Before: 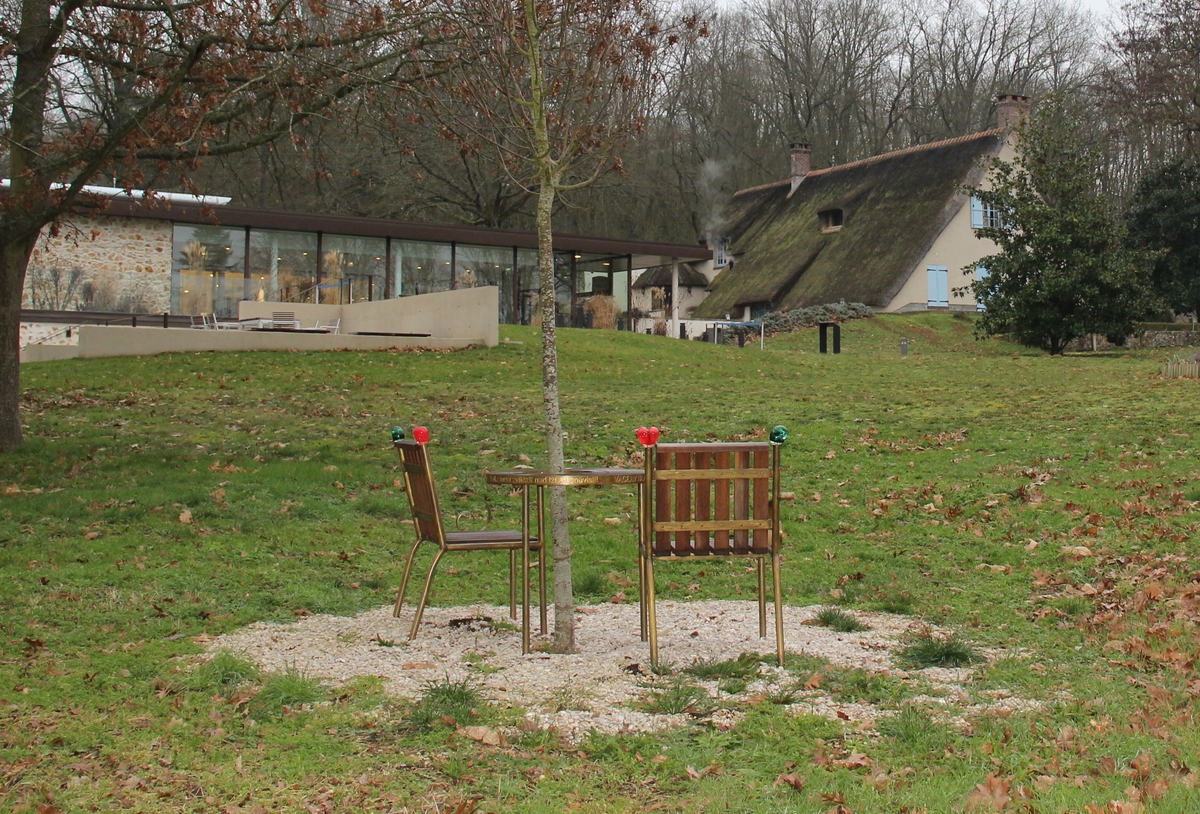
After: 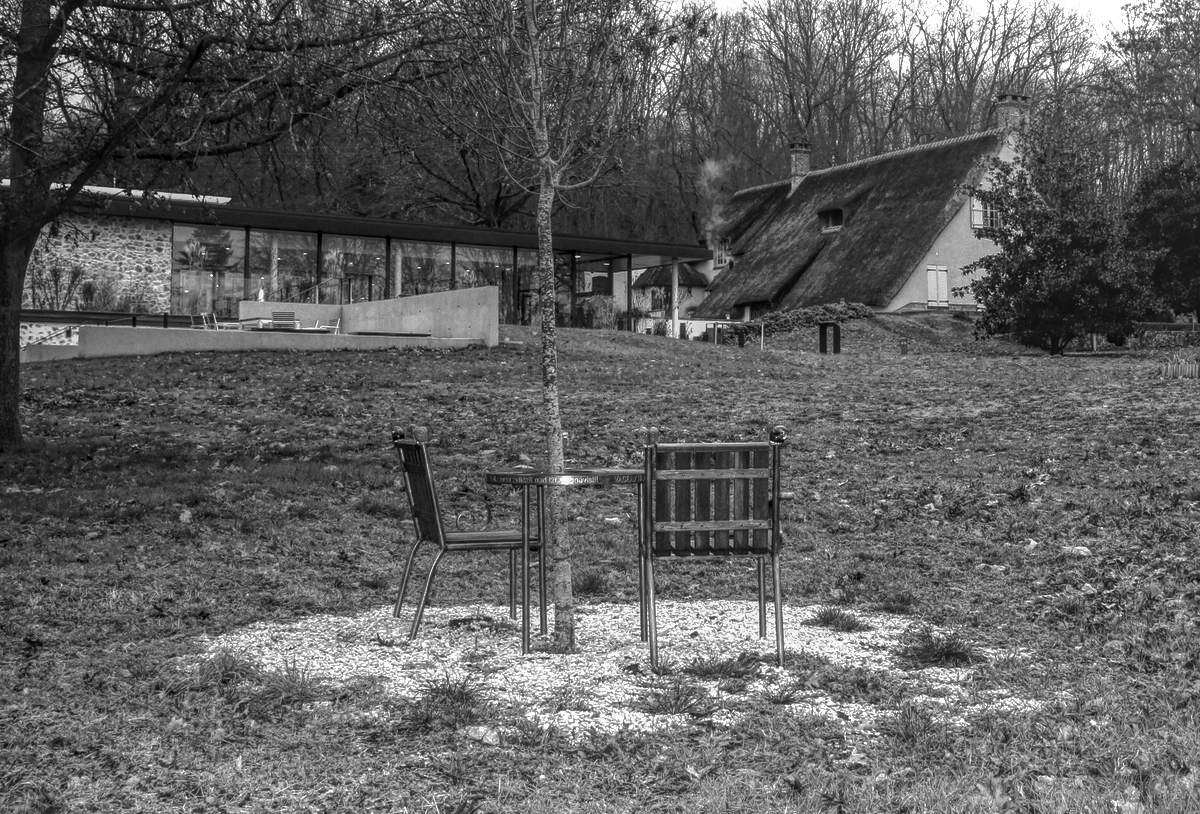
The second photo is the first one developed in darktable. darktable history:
exposure: black level correction 0, exposure 1.1 EV, compensate highlight preservation false
contrast brightness saturation: contrast -0.03, brightness -0.59, saturation -1
local contrast: highlights 20%, shadows 30%, detail 200%, midtone range 0.2
